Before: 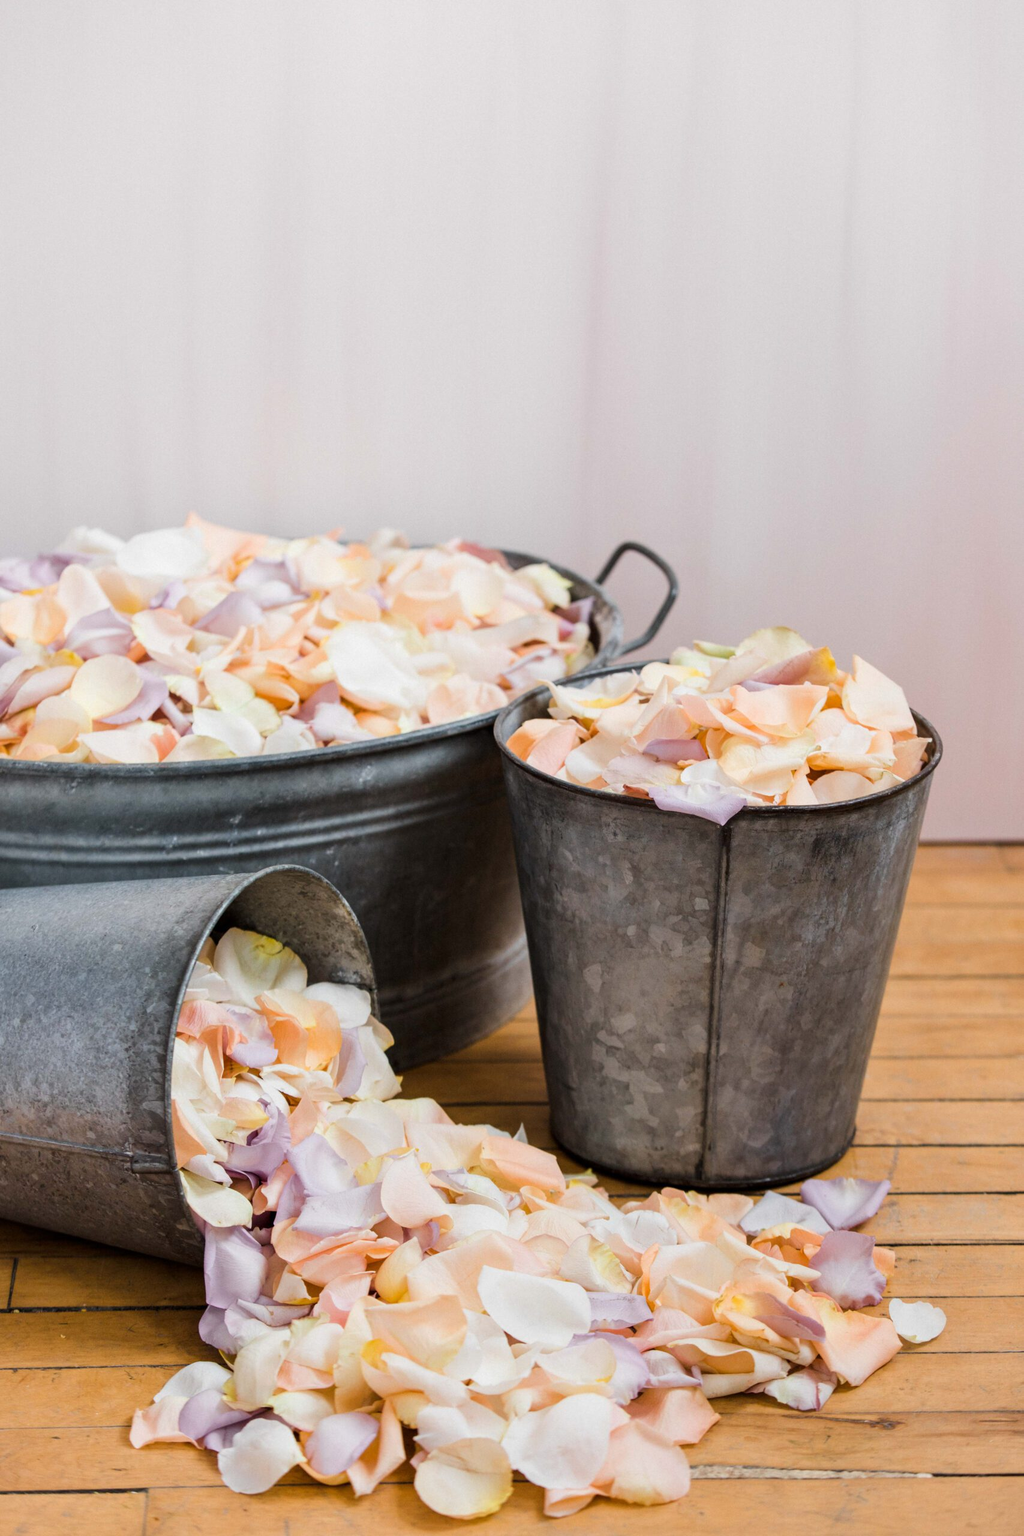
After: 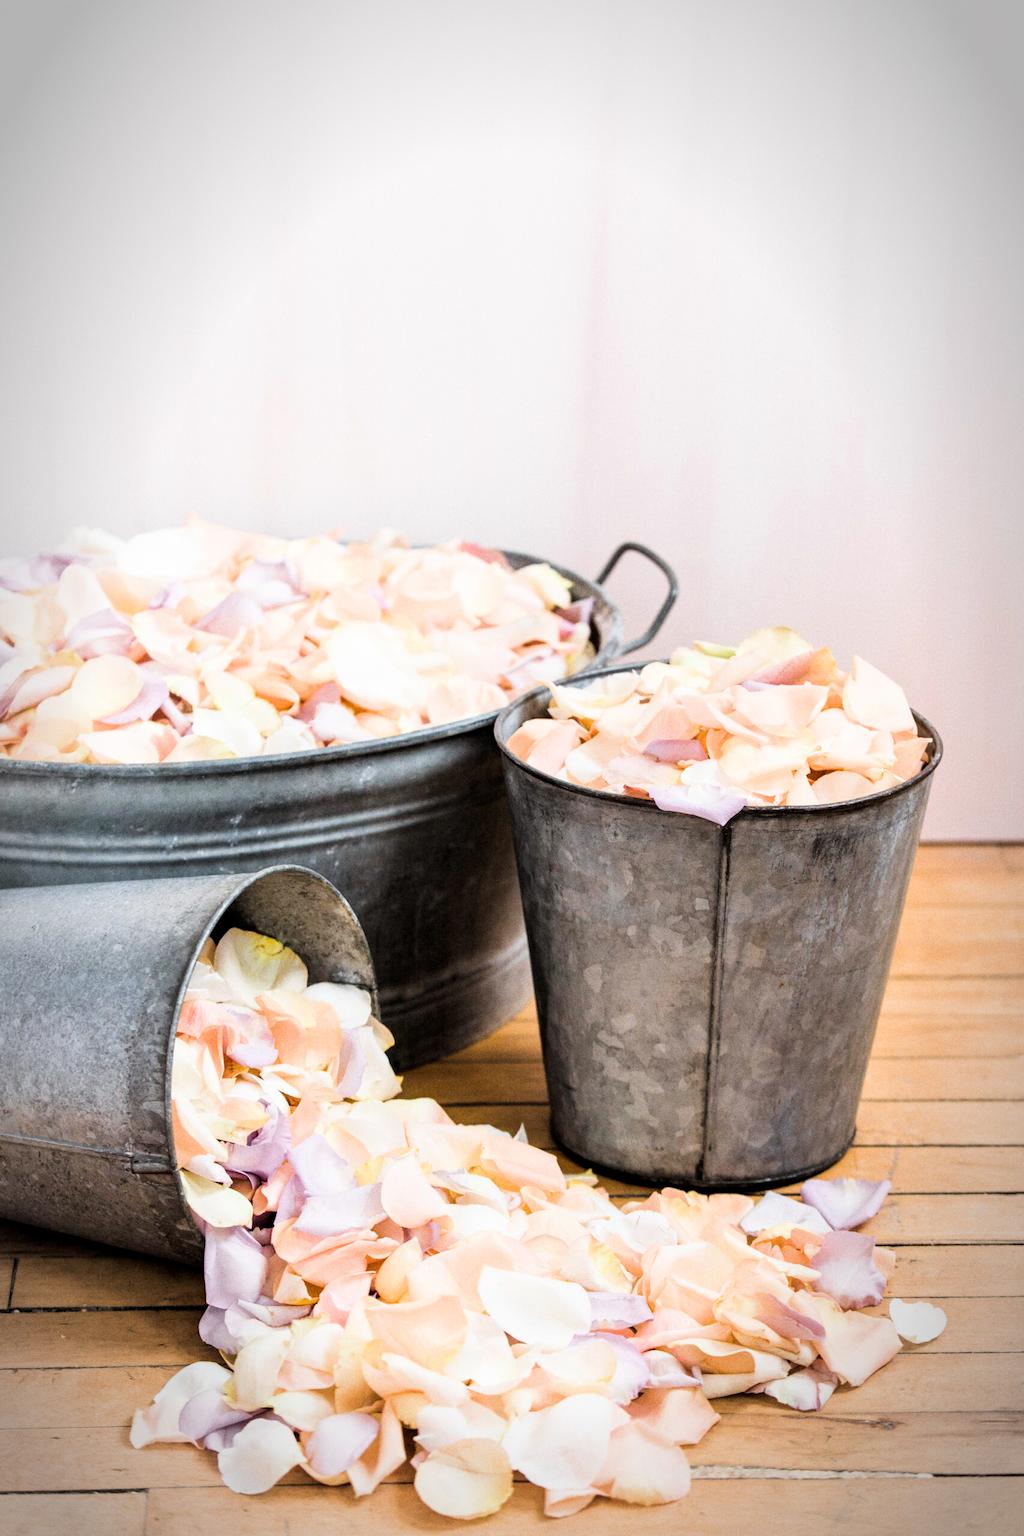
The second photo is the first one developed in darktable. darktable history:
exposure: exposure 0.95 EV, compensate highlight preservation false
filmic rgb: black relative exposure -5.83 EV, white relative exposure 3.4 EV, hardness 3.68
vignetting: automatic ratio true
grain: on, module defaults
